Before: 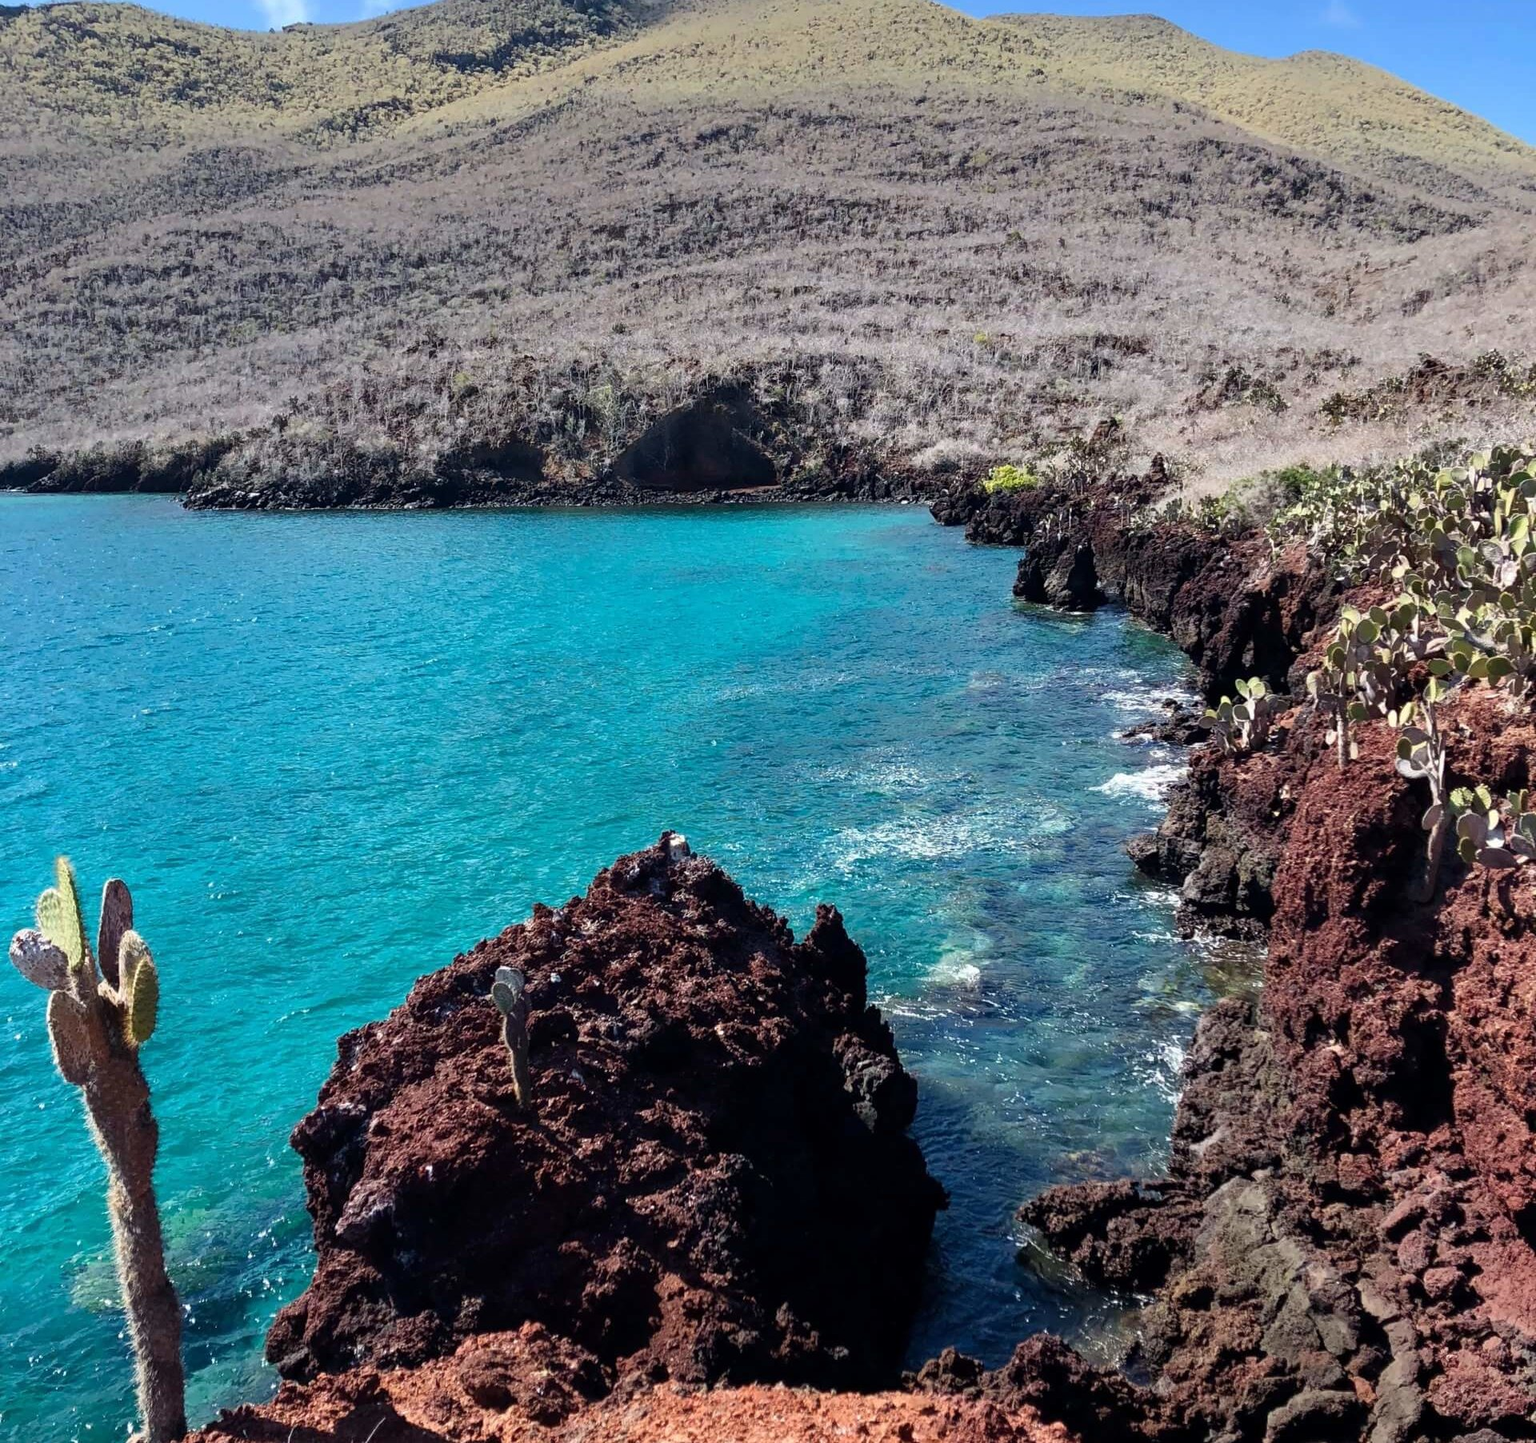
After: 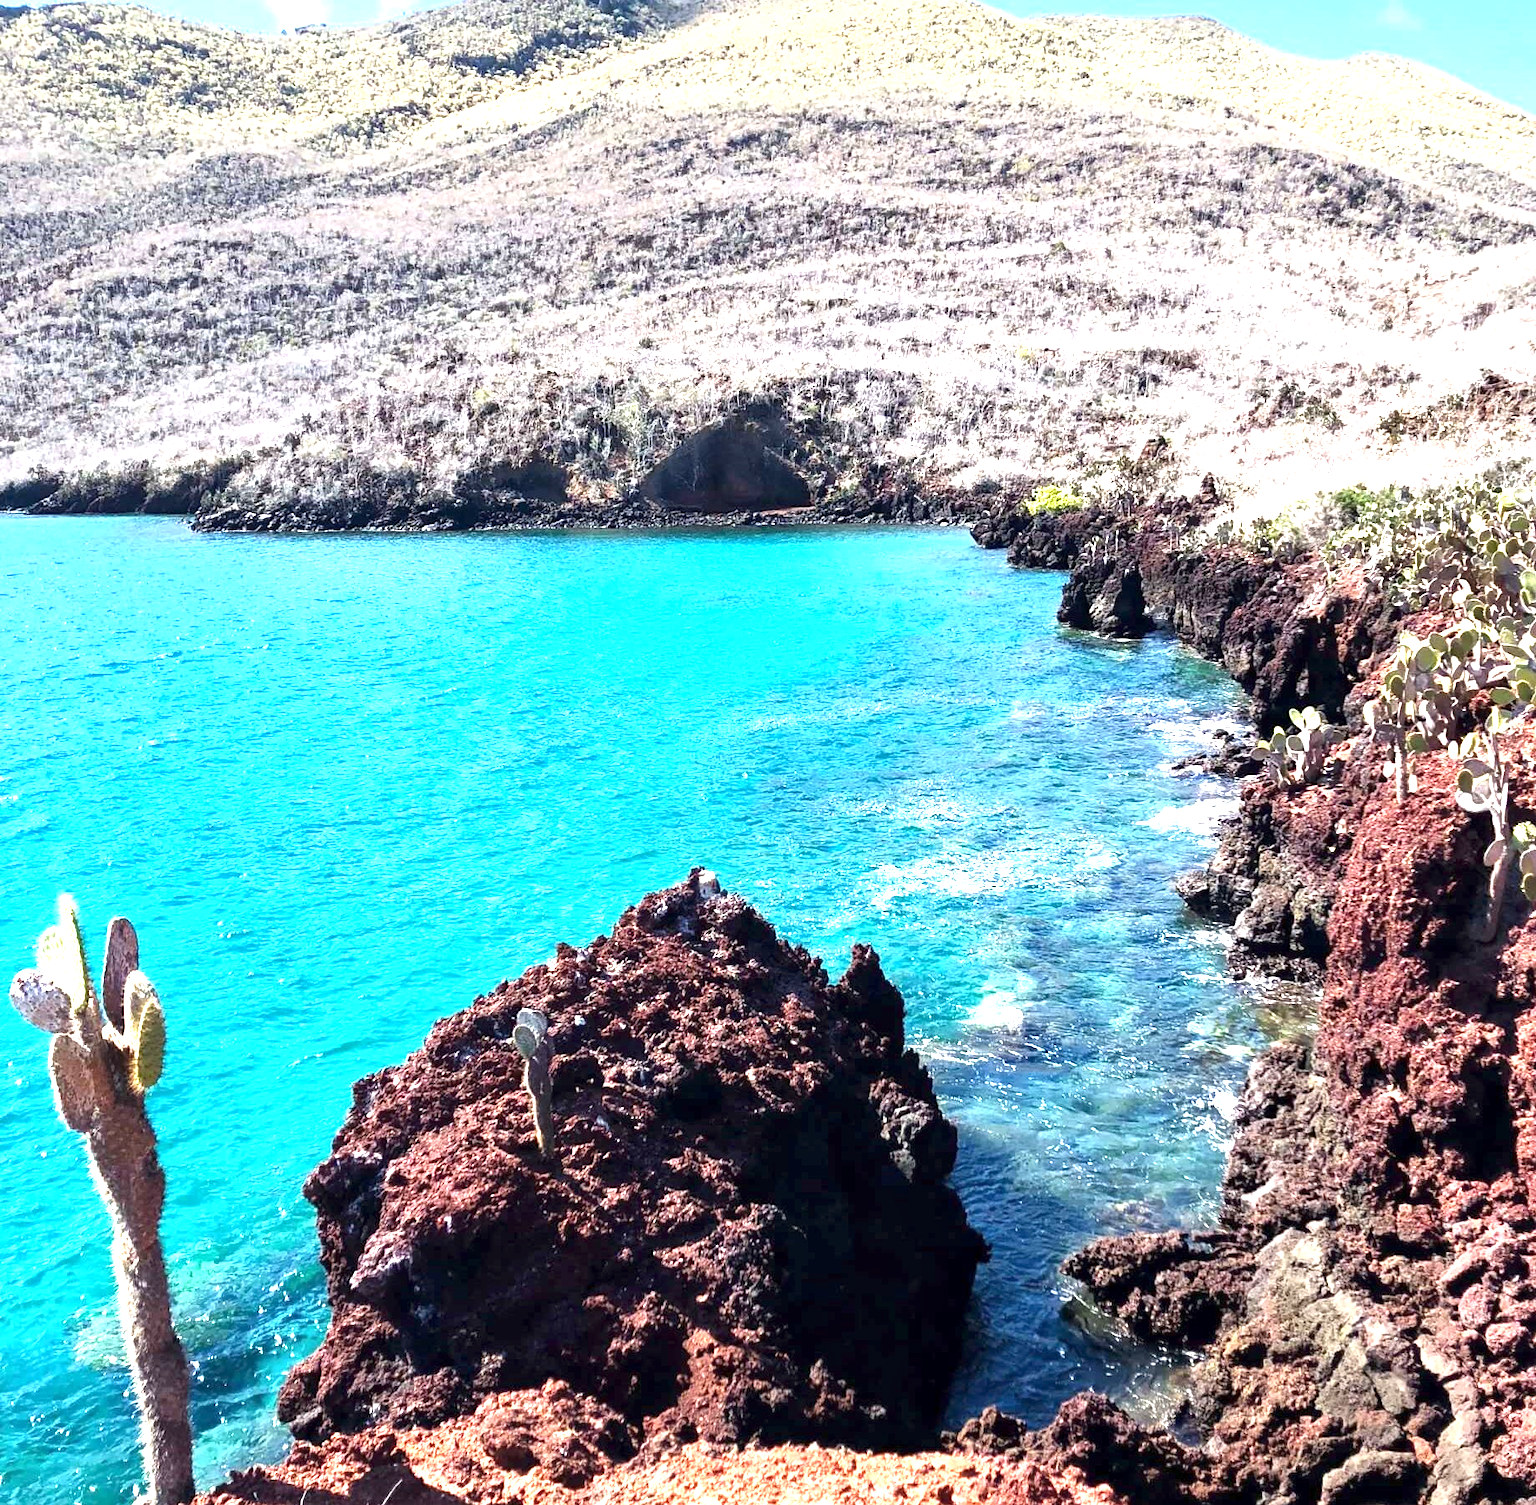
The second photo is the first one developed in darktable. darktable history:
local contrast: mode bilateral grid, contrast 20, coarseness 50, detail 120%, midtone range 0.2
crop: right 4.126%, bottom 0.031%
exposure: black level correction 0, exposure 1.675 EV, compensate exposure bias true, compensate highlight preservation false
